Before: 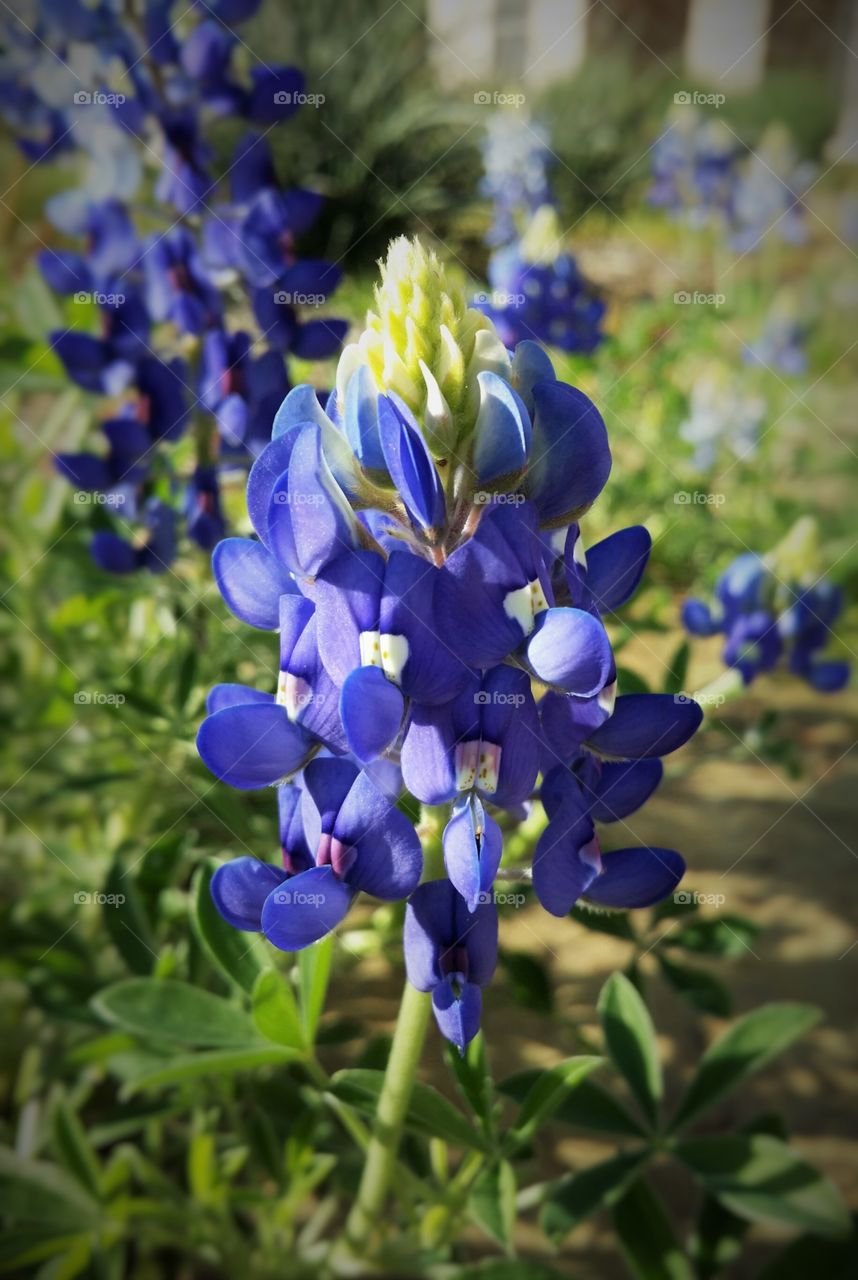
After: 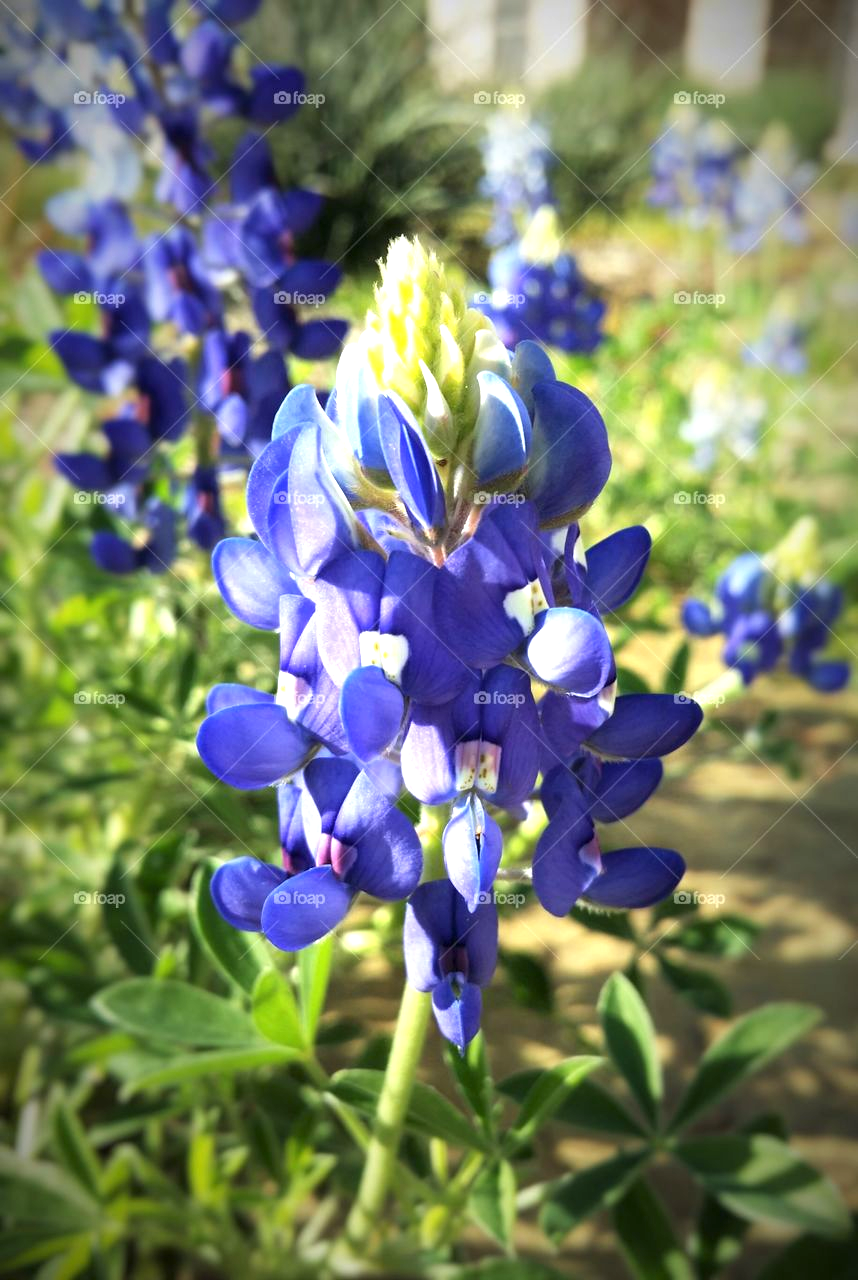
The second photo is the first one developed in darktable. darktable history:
exposure: exposure 0.949 EV, compensate highlight preservation false
